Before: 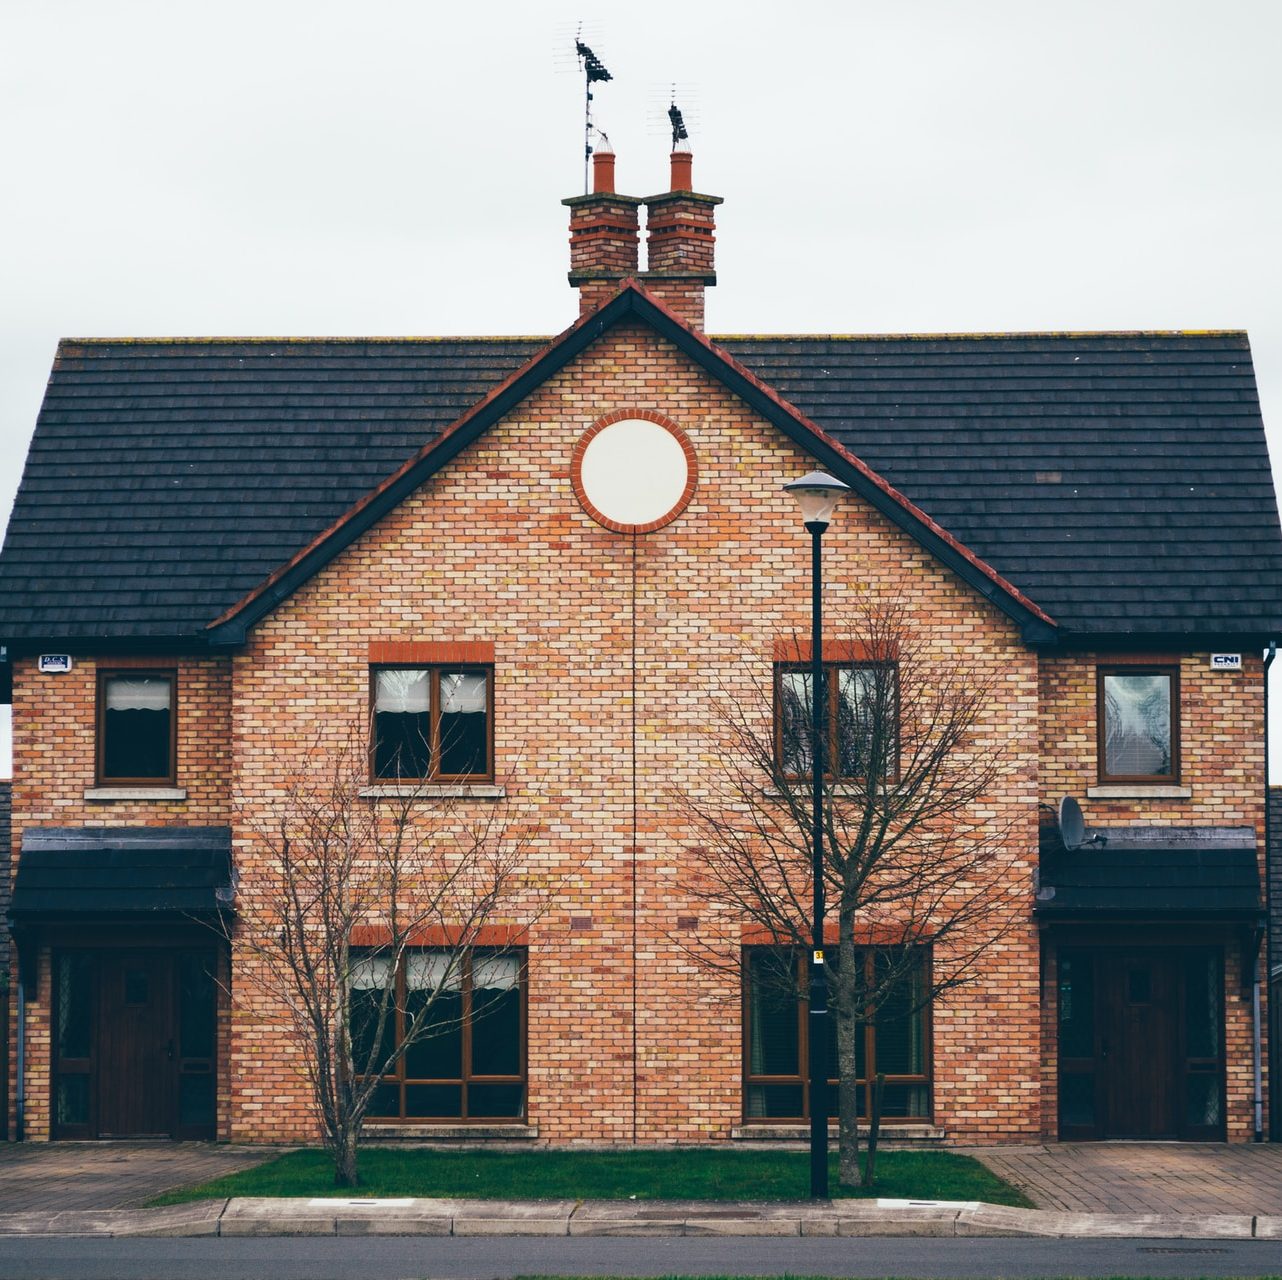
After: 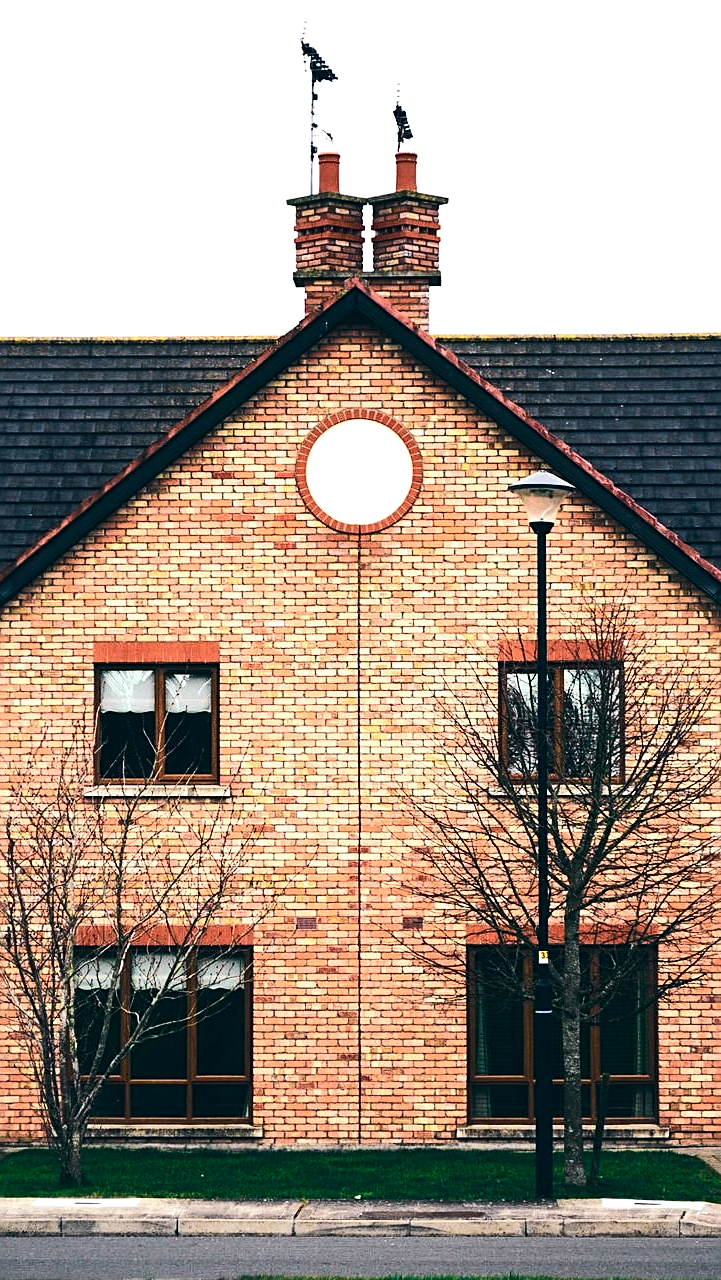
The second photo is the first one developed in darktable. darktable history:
tone equalizer: -8 EV -0.75 EV, -7 EV -0.7 EV, -6 EV -0.6 EV, -5 EV -0.4 EV, -3 EV 0.4 EV, -2 EV 0.6 EV, -1 EV 0.7 EV, +0 EV 0.75 EV, edges refinement/feathering 500, mask exposure compensation -1.57 EV, preserve details no
tone curve: curves: ch0 [(0, 0) (0.051, 0.03) (0.096, 0.071) (0.251, 0.234) (0.461, 0.515) (0.605, 0.692) (0.761, 0.824) (0.881, 0.907) (1, 0.984)]; ch1 [(0, 0) (0.1, 0.038) (0.318, 0.243) (0.399, 0.351) (0.478, 0.469) (0.499, 0.499) (0.534, 0.541) (0.567, 0.592) (0.601, 0.629) (0.666, 0.7) (1, 1)]; ch2 [(0, 0) (0.453, 0.45) (0.479, 0.483) (0.504, 0.499) (0.52, 0.519) (0.541, 0.559) (0.601, 0.622) (0.824, 0.815) (1, 1)], color space Lab, independent channels, preserve colors none
sharpen: on, module defaults
crop: left 21.496%, right 22.254%
contrast brightness saturation: contrast 0.01, saturation -0.05
